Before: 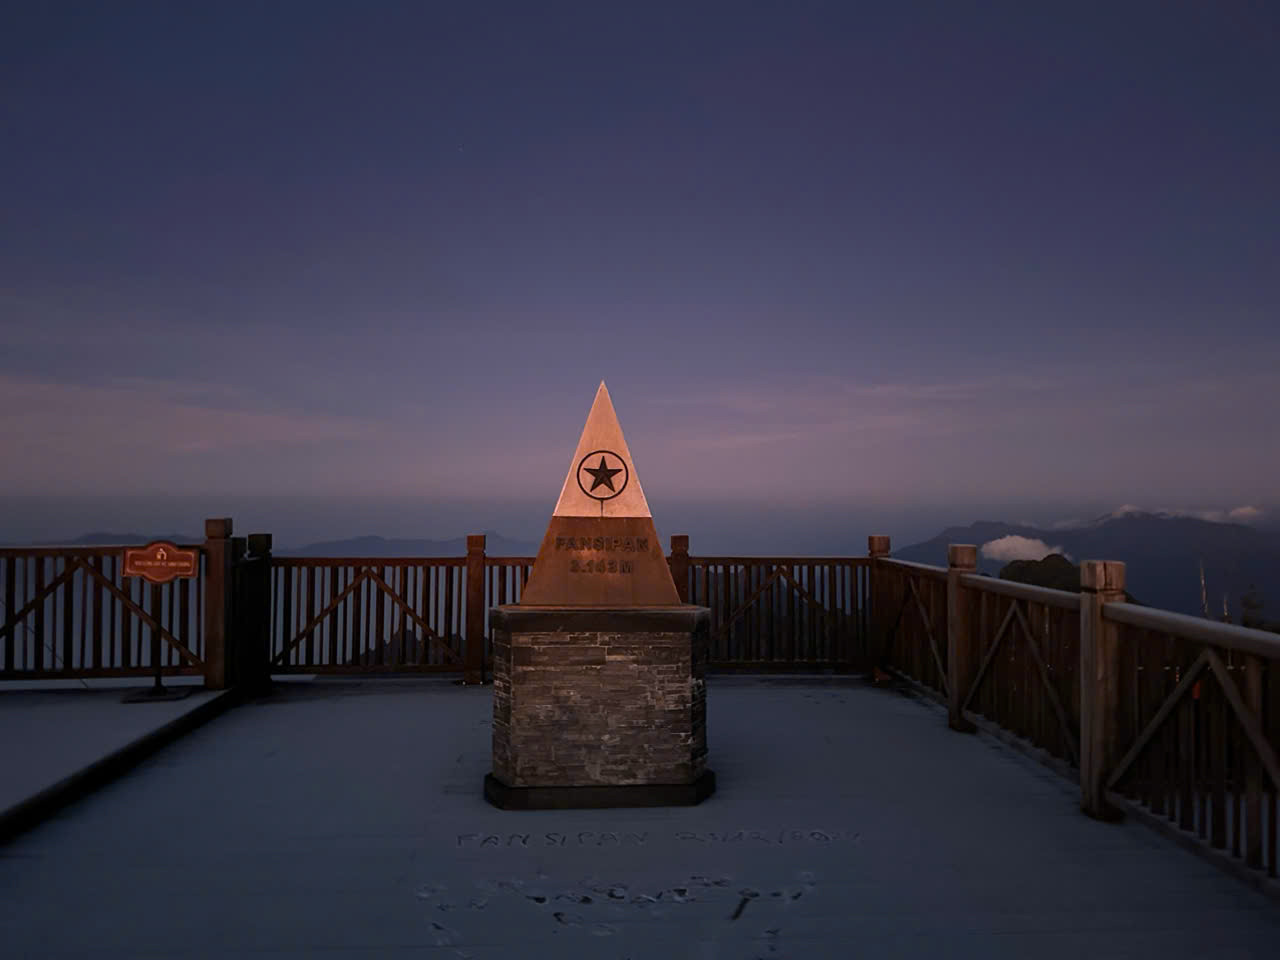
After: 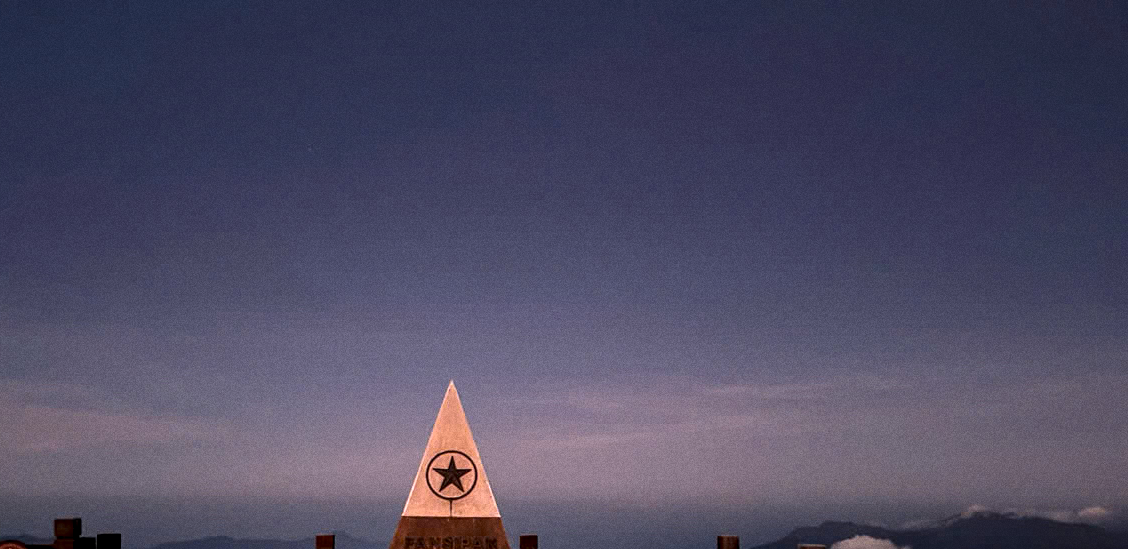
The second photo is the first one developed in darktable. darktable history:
local contrast: highlights 65%, shadows 54%, detail 169%, midtone range 0.514
bloom: size 5%, threshold 95%, strength 15%
grain: coarseness 0.09 ISO
crop and rotate: left 11.812%, bottom 42.776%
